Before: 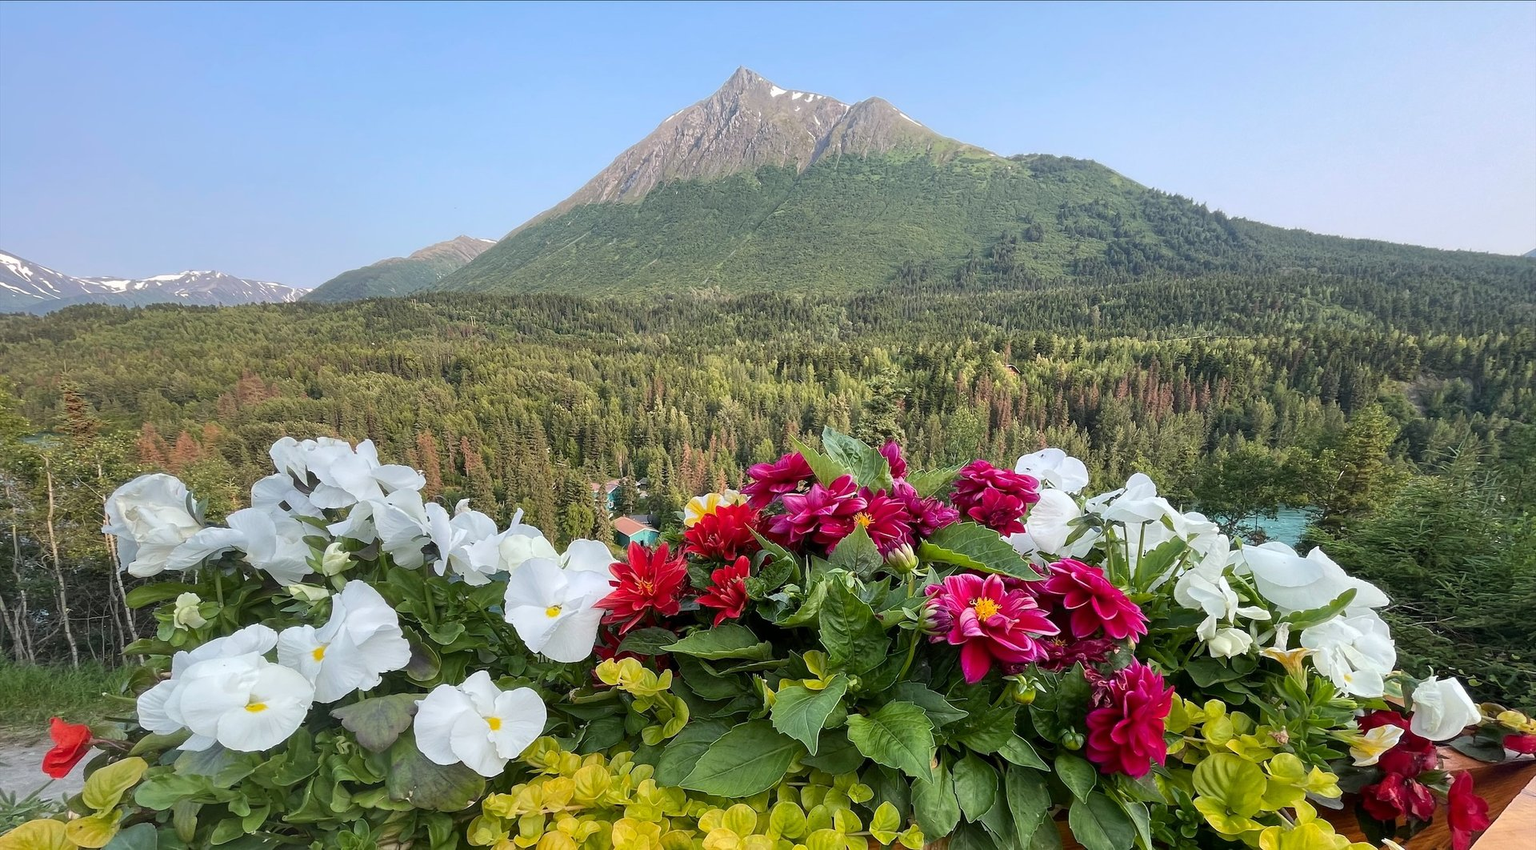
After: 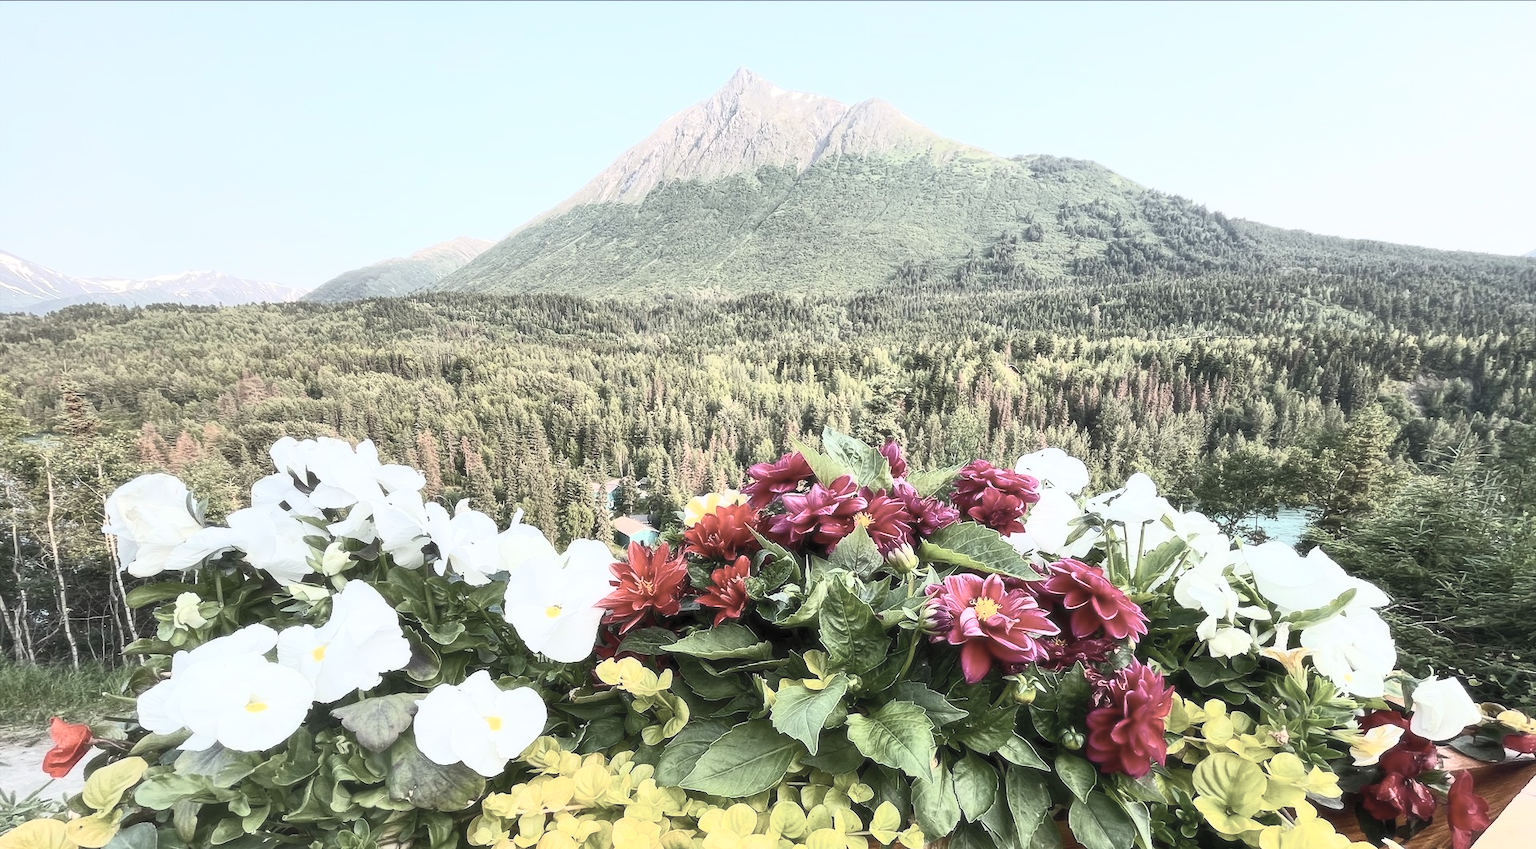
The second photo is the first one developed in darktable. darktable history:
soften: size 10%, saturation 50%, brightness 0.2 EV, mix 10%
contrast brightness saturation: contrast 0.57, brightness 0.57, saturation -0.34
